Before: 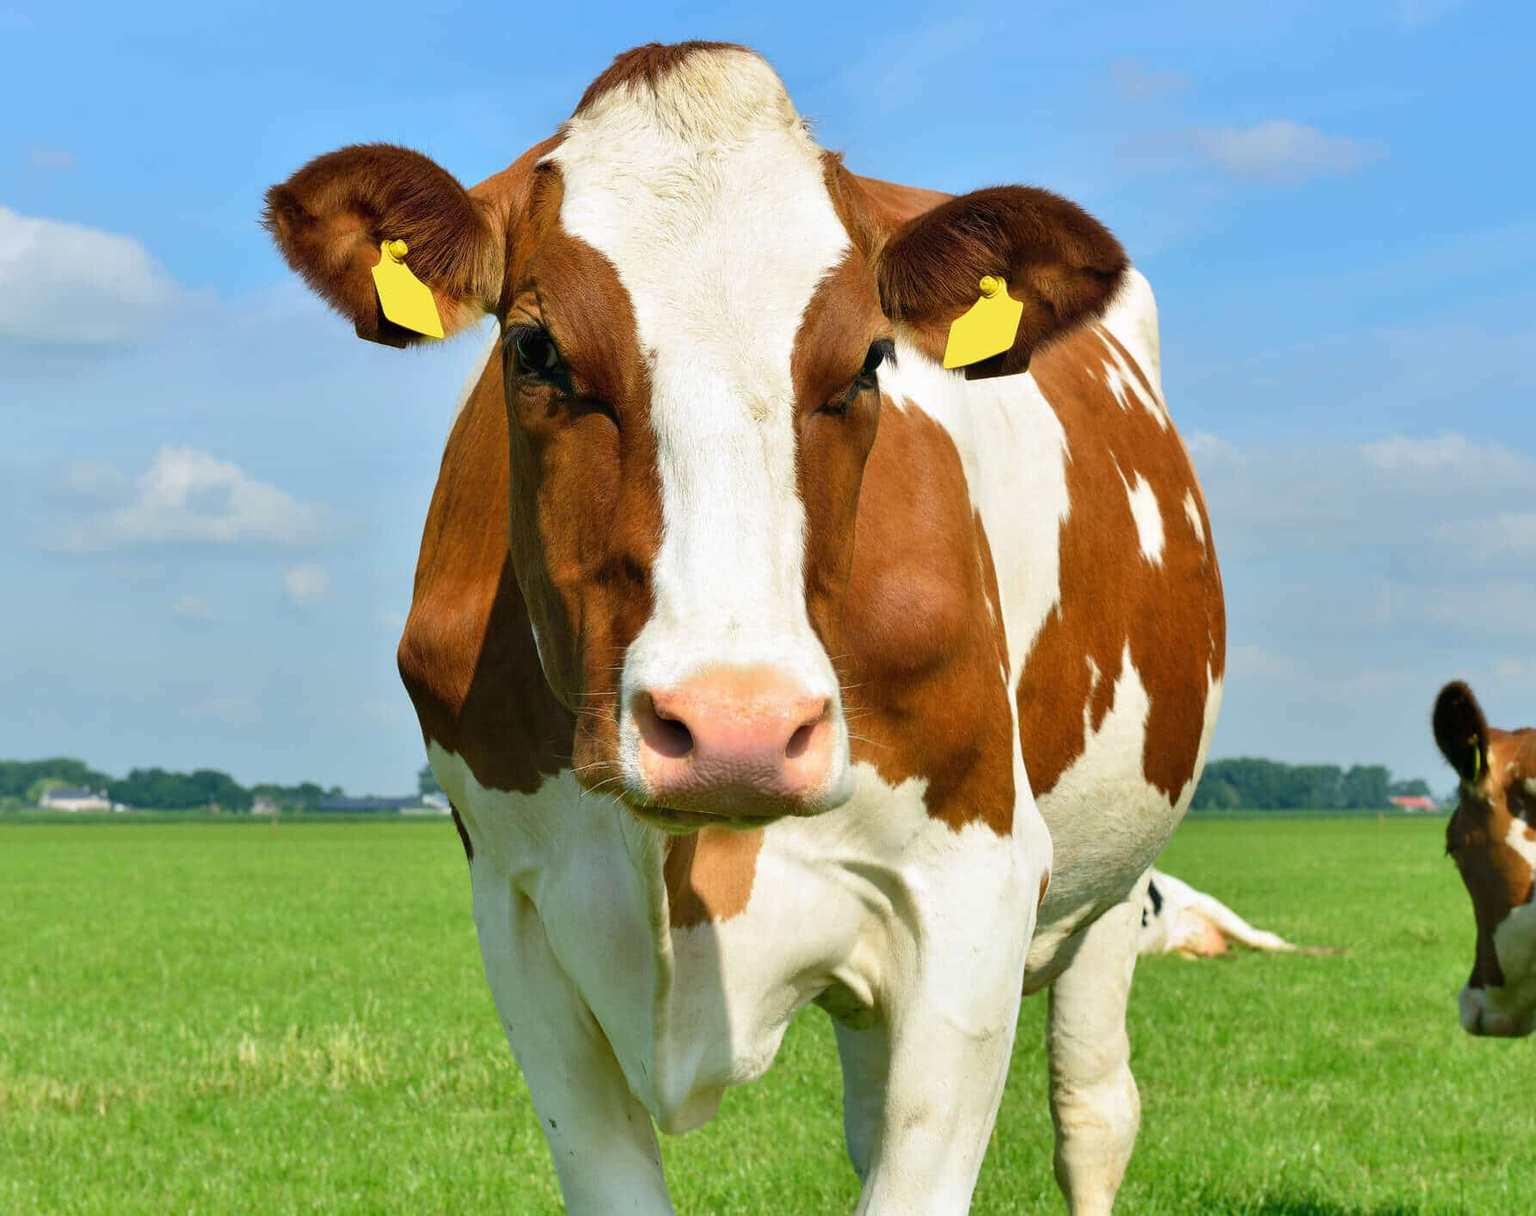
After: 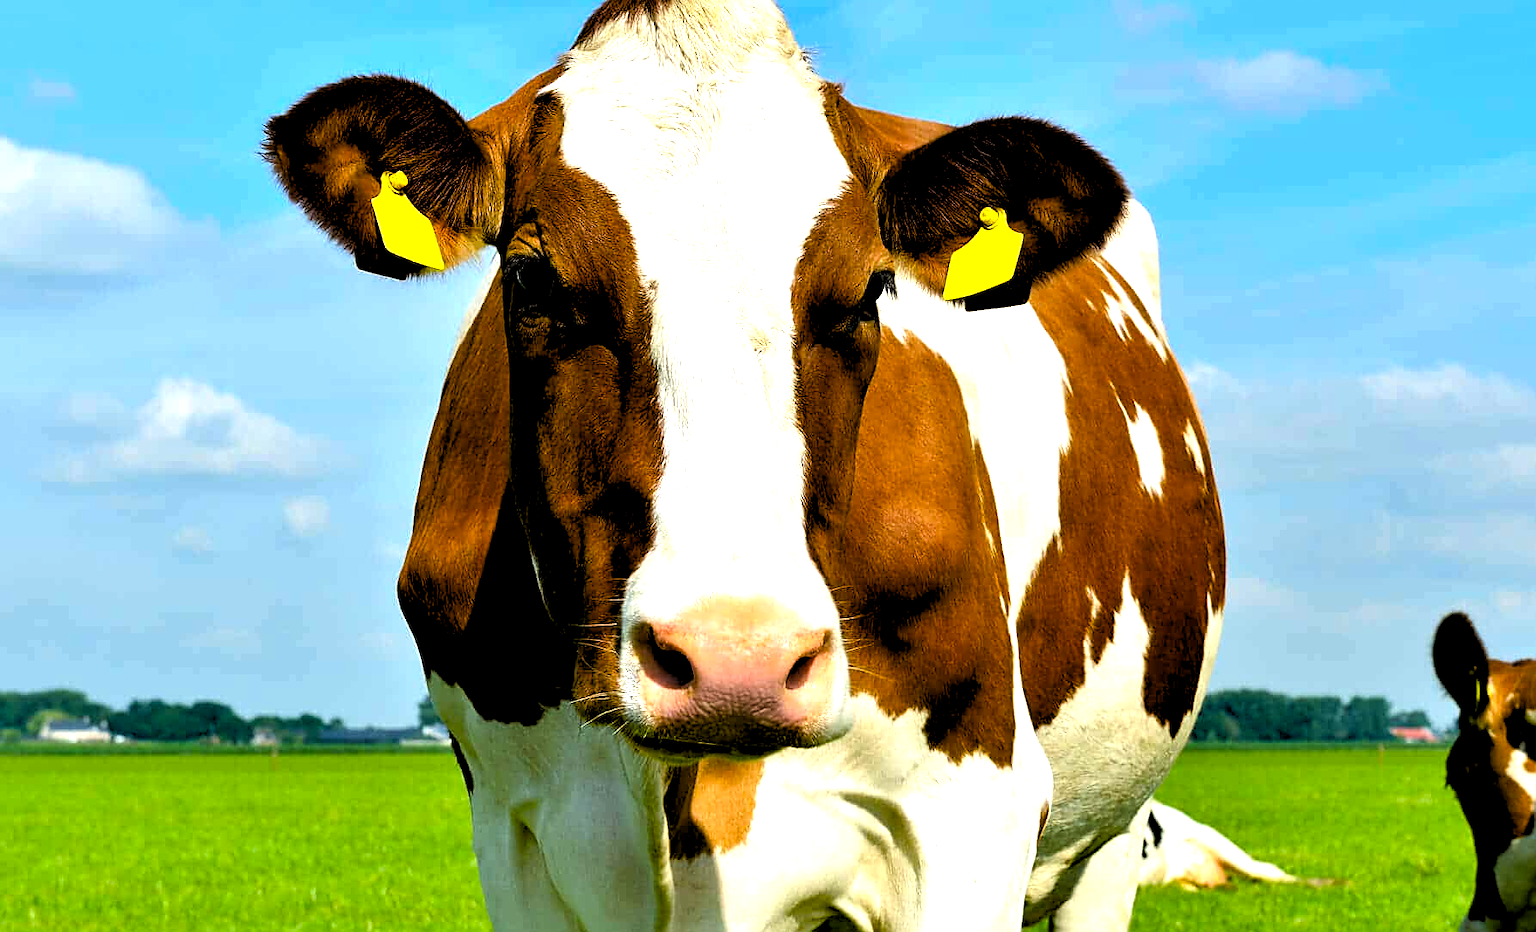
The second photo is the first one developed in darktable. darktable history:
rgb levels: levels [[0.034, 0.472, 0.904], [0, 0.5, 1], [0, 0.5, 1]]
color balance rgb: linear chroma grading › global chroma 16.62%, perceptual saturation grading › highlights -8.63%, perceptual saturation grading › mid-tones 18.66%, perceptual saturation grading › shadows 28.49%, perceptual brilliance grading › highlights 14.22%, perceptual brilliance grading › shadows -18.96%, global vibrance 27.71%
sharpen: on, module defaults
crop: top 5.667%, bottom 17.637%
